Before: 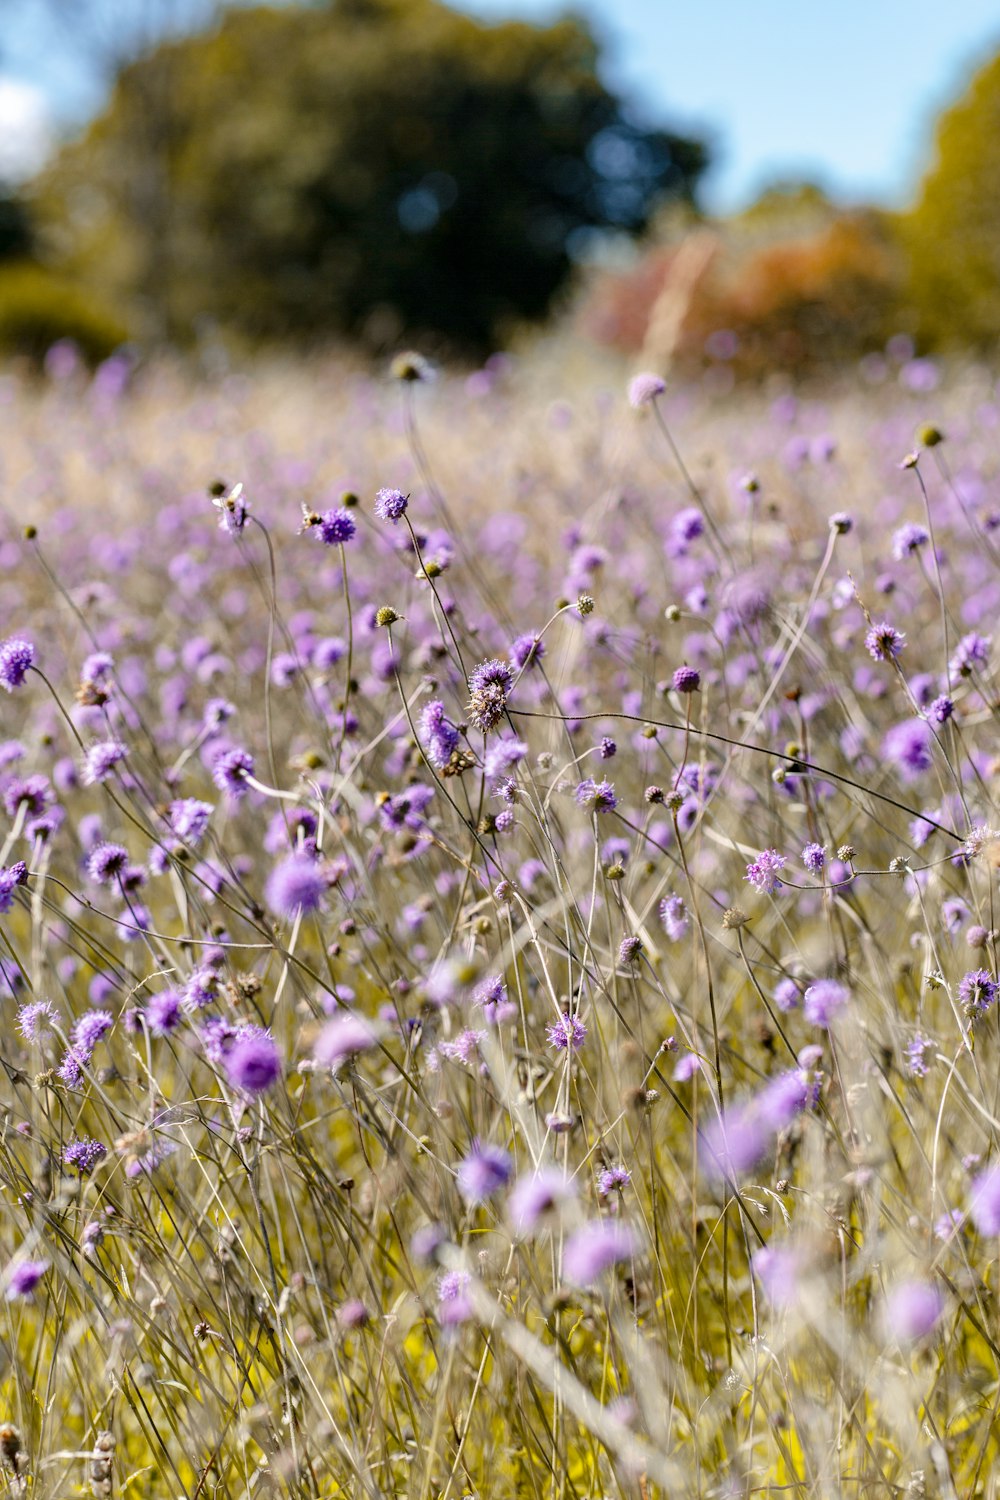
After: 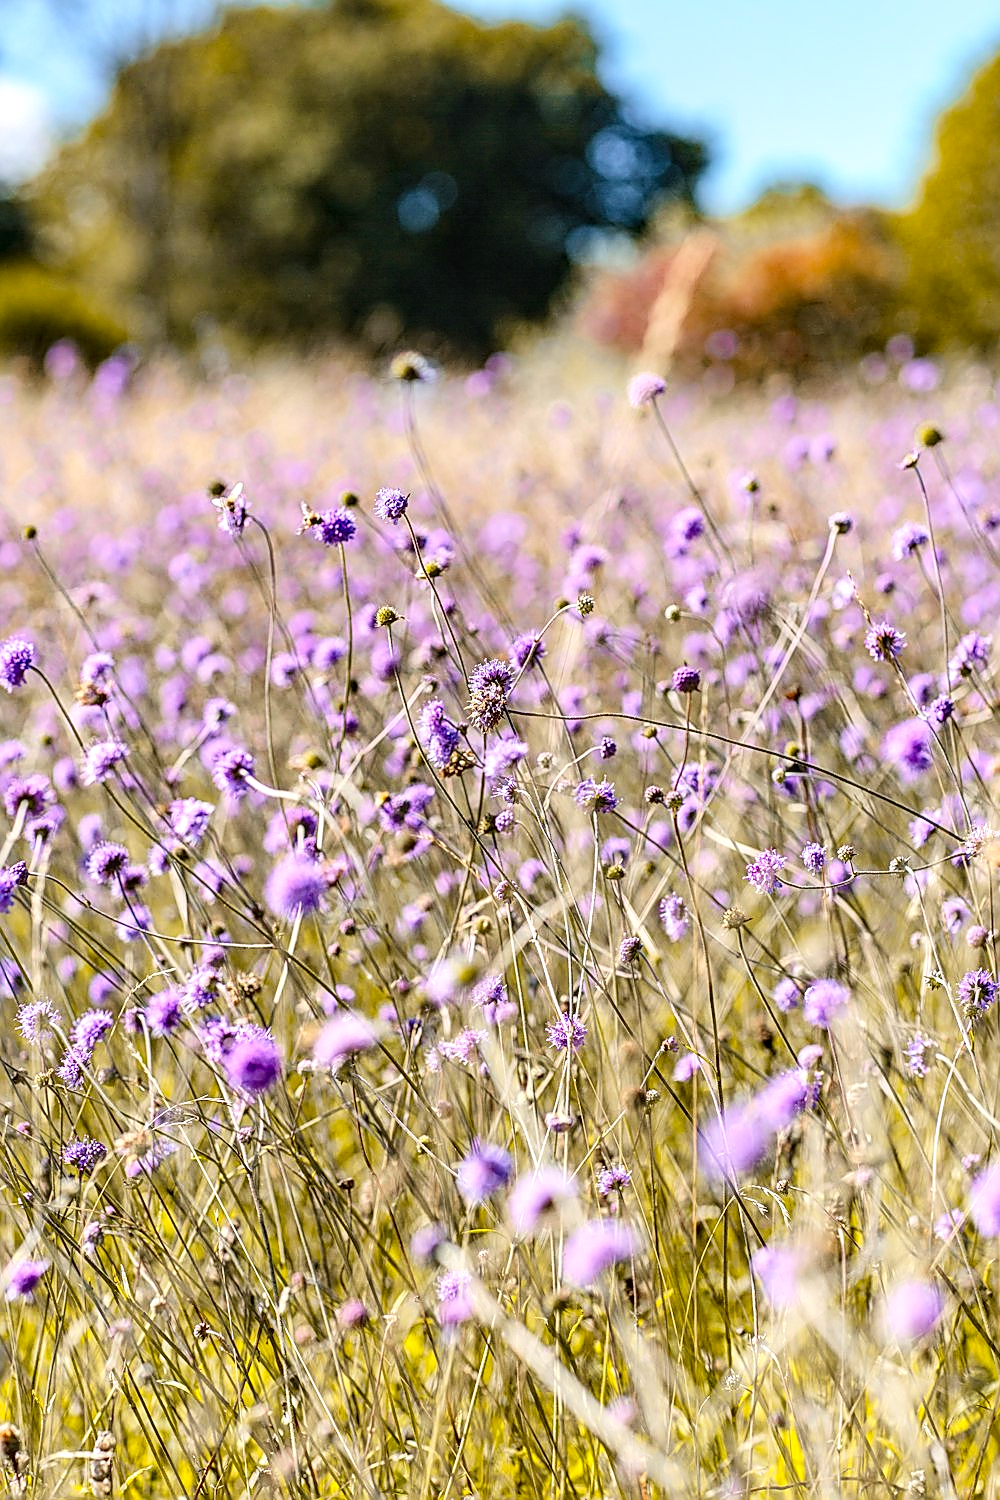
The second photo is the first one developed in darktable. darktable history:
sharpen: radius 1.698, amount 1.312
local contrast: on, module defaults
velvia: strength 15.65%
contrast brightness saturation: contrast 0.203, brightness 0.165, saturation 0.223
